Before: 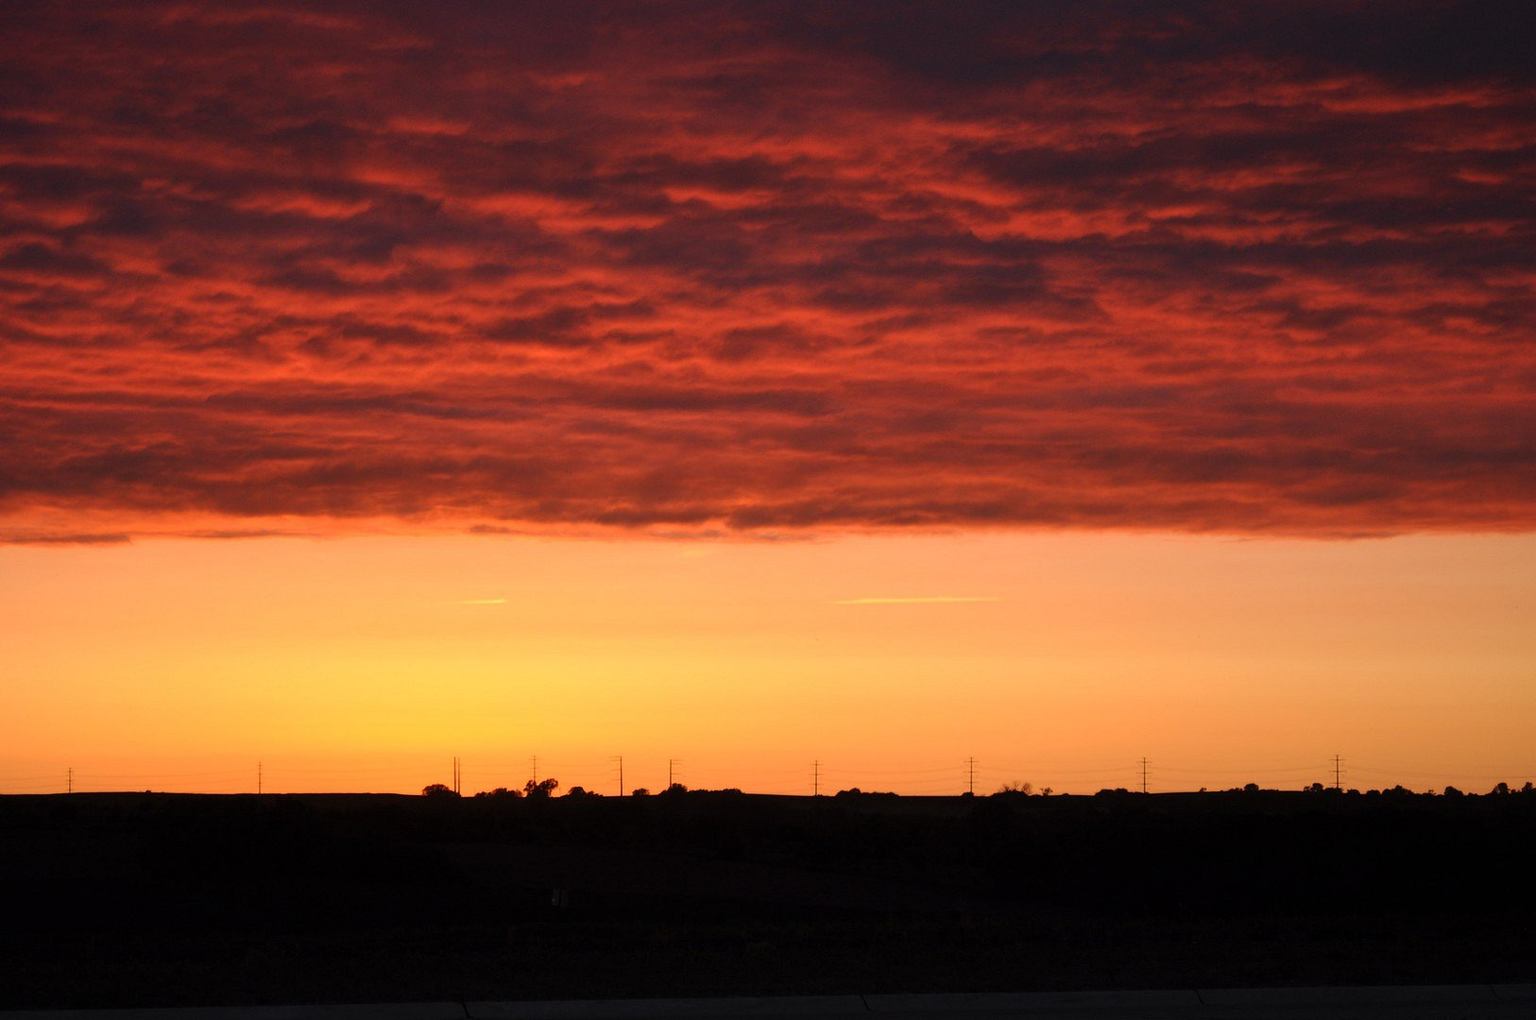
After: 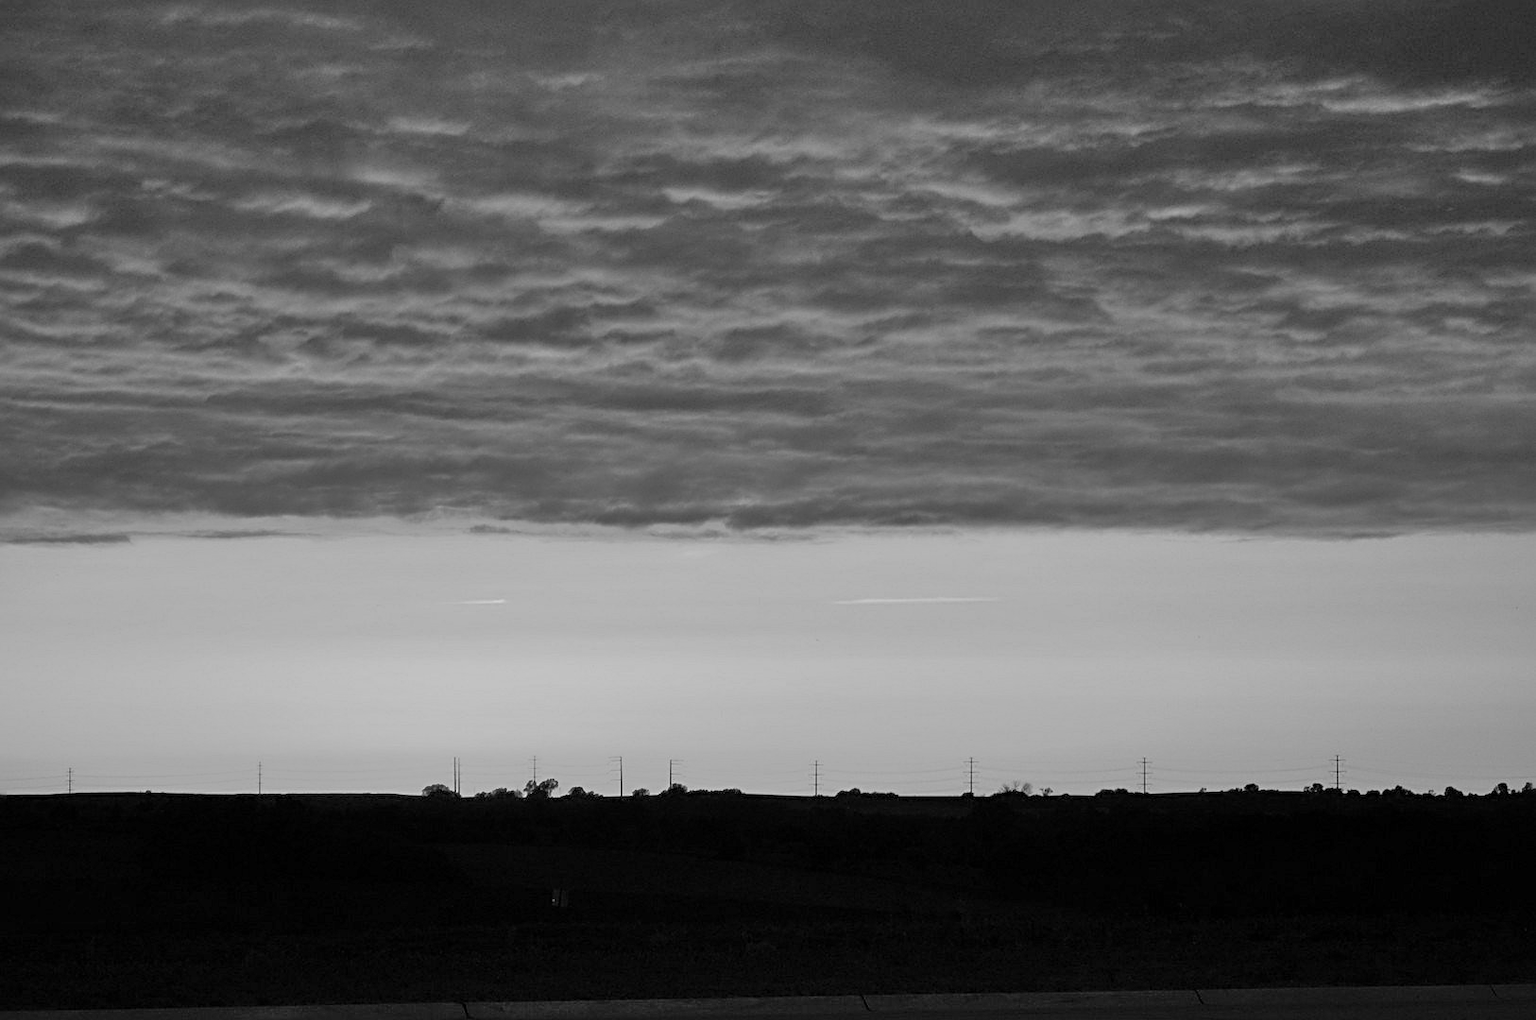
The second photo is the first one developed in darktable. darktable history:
exposure: exposure 0.163 EV, compensate highlight preservation false
sharpen: radius 2.775
tone equalizer: -7 EV 0.162 EV, -6 EV 0.608 EV, -5 EV 1.14 EV, -4 EV 1.34 EV, -3 EV 1.16 EV, -2 EV 0.6 EV, -1 EV 0.153 EV
velvia: on, module defaults
color calibration: output gray [0.22, 0.42, 0.37, 0], illuminant same as pipeline (D50), adaptation XYZ, x 0.346, y 0.357, temperature 5022.48 K
shadows and highlights: highlights color adjustment 41.79%, low approximation 0.01, soften with gaussian
